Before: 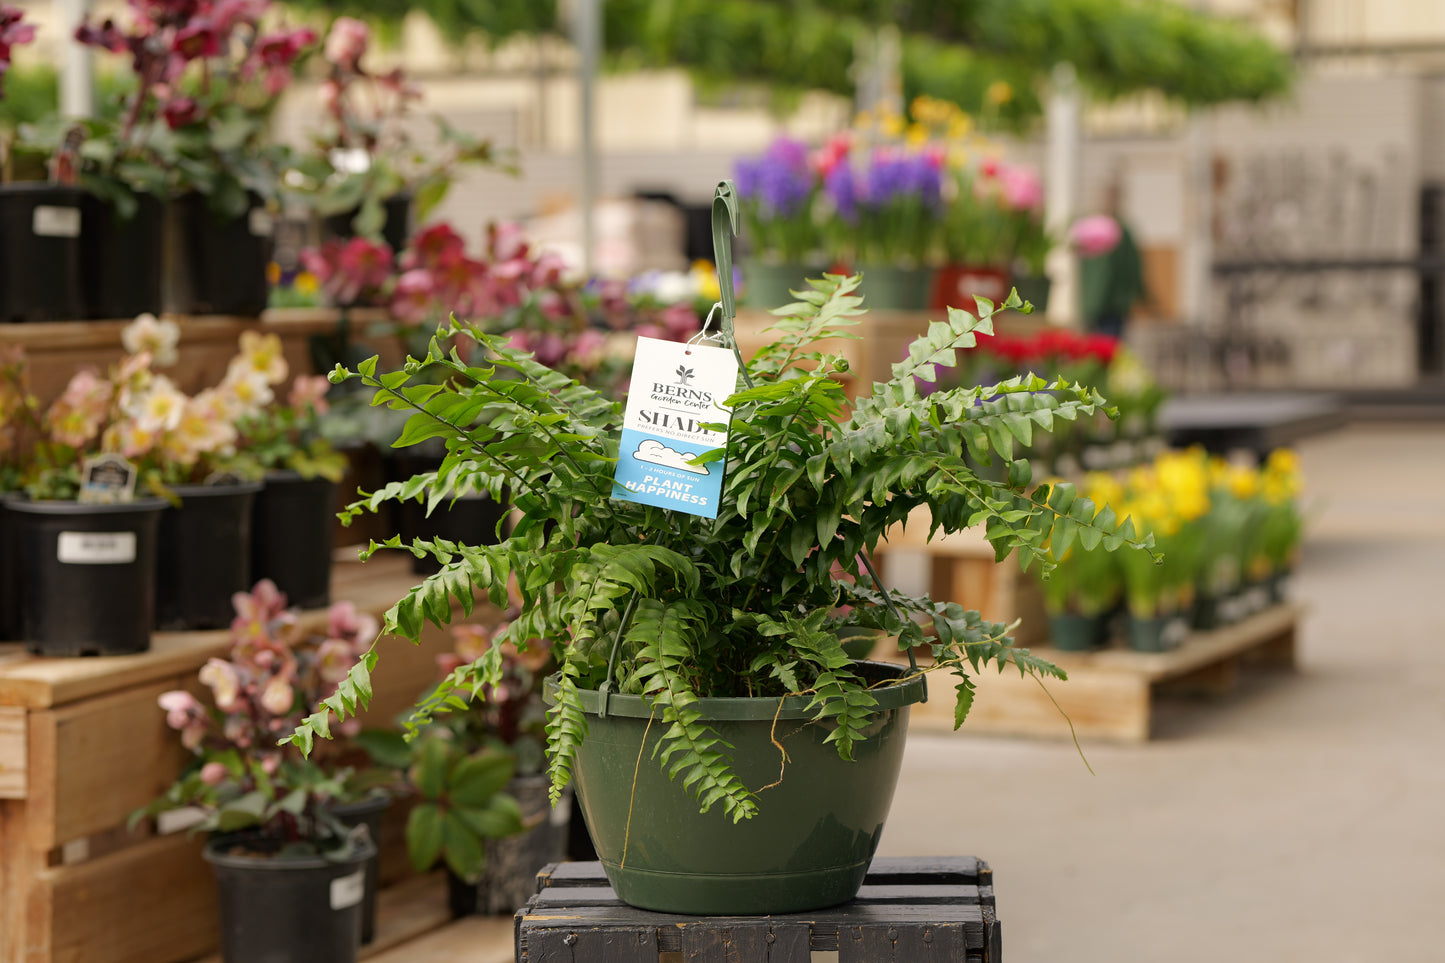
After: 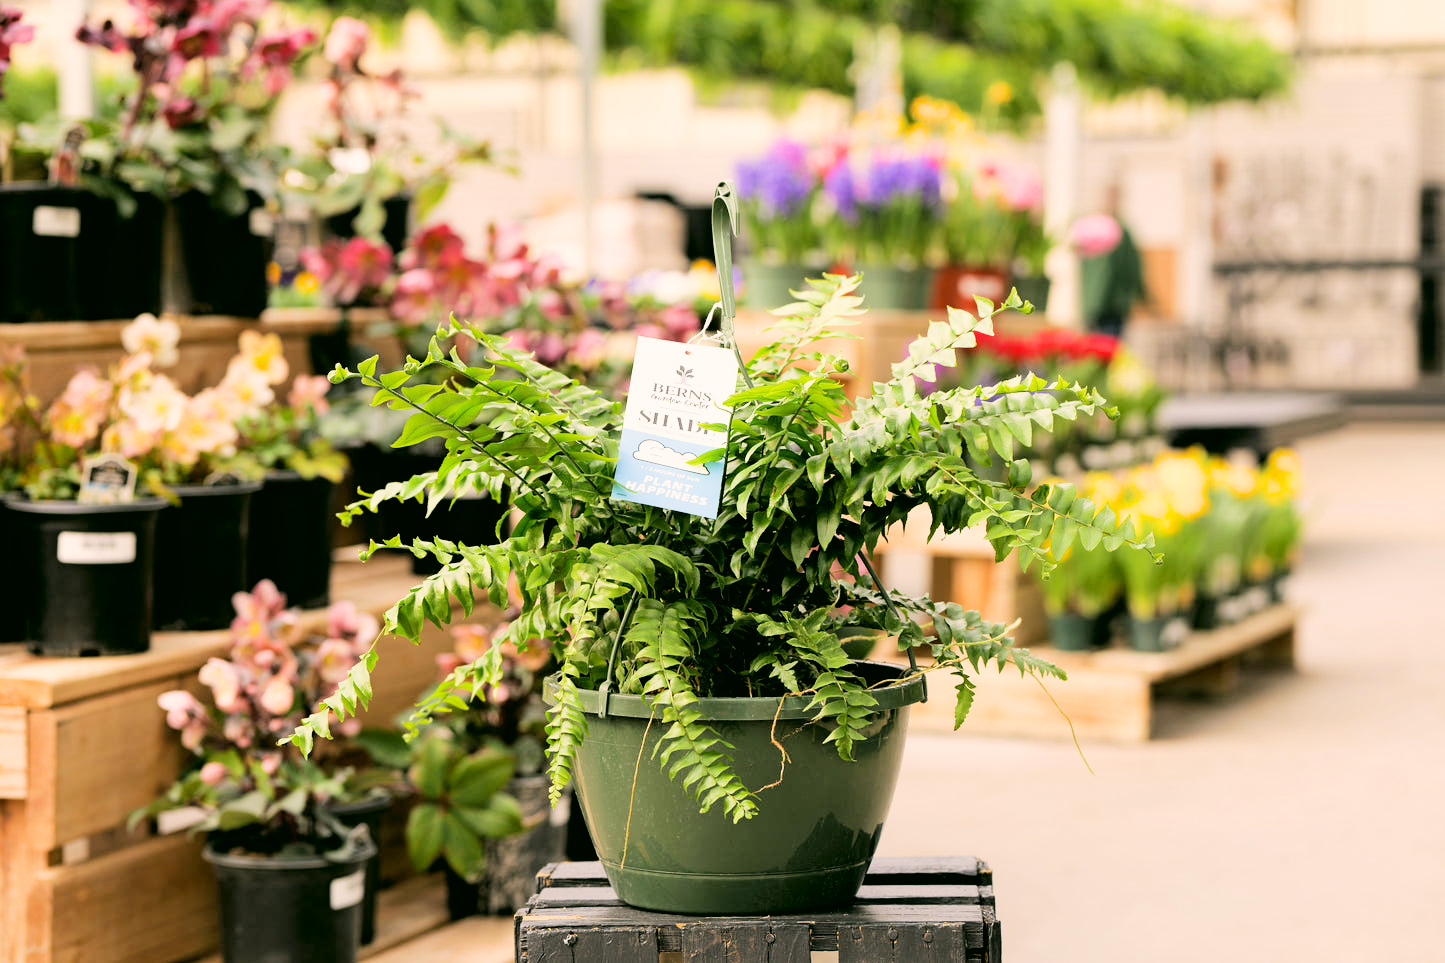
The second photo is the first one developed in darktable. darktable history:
color correction: highlights a* 4.02, highlights b* 4.98, shadows a* -7.55, shadows b* 4.98
white balance: red 1.009, blue 1.027
exposure: black level correction 0, exposure 1.2 EV, compensate exposure bias true, compensate highlight preservation false
filmic rgb: black relative exposure -5 EV, hardness 2.88, contrast 1.4, highlights saturation mix -20%
